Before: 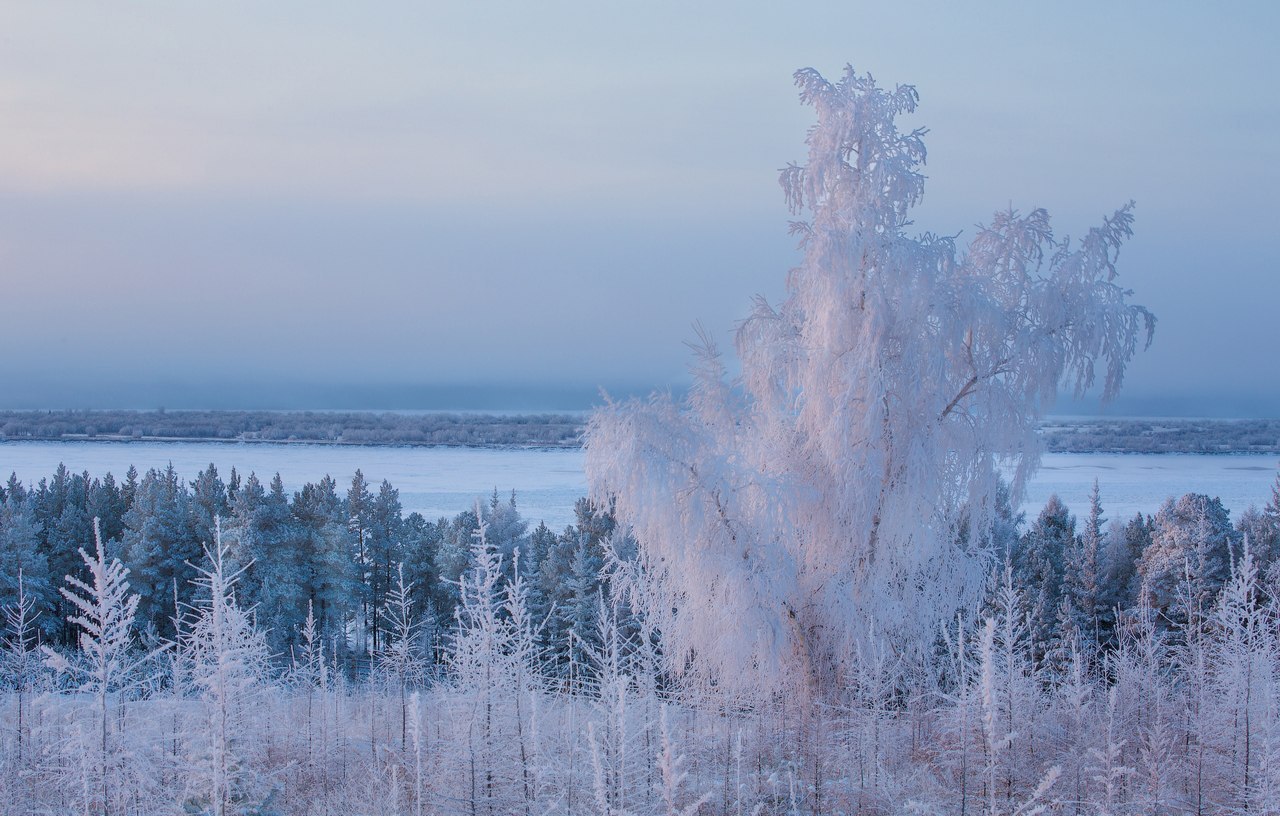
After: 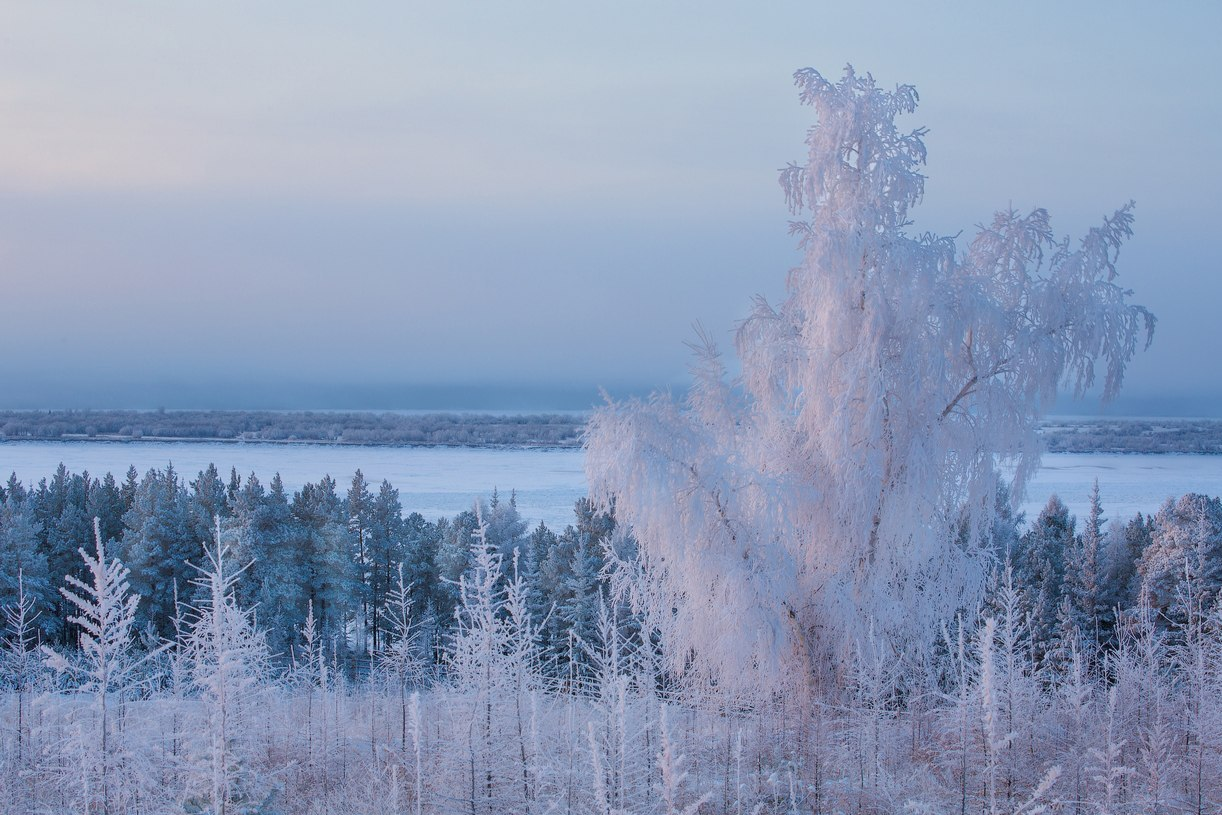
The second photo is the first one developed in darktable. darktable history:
crop: right 4.521%, bottom 0.029%
